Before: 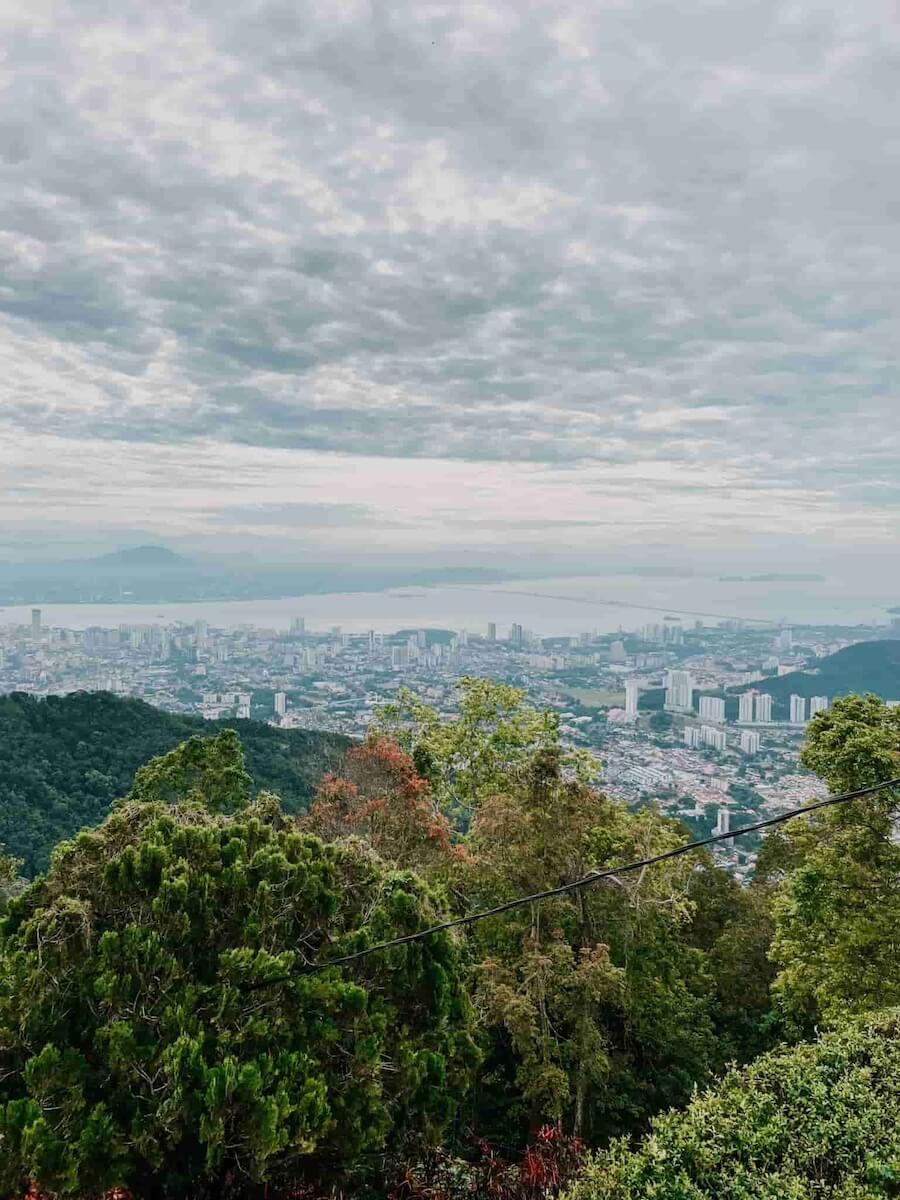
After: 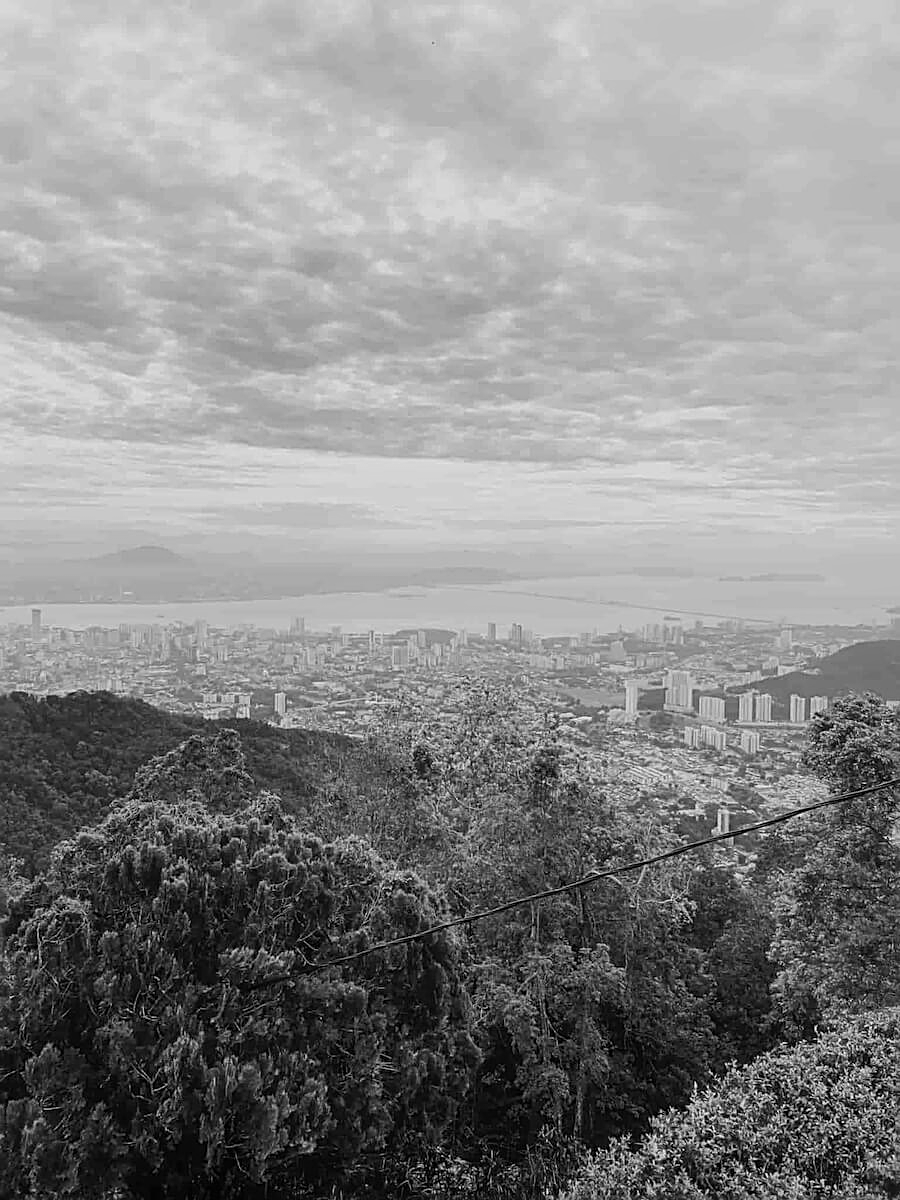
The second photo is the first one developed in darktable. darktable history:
contrast equalizer: y [[0.5, 0.488, 0.462, 0.461, 0.491, 0.5], [0.5 ×6], [0.5 ×6], [0 ×6], [0 ×6]]
monochrome: a -4.13, b 5.16, size 1
sharpen: on, module defaults
color zones: curves: ch0 [(0.068, 0.464) (0.25, 0.5) (0.48, 0.508) (0.75, 0.536) (0.886, 0.476) (0.967, 0.456)]; ch1 [(0.066, 0.456) (0.25, 0.5) (0.616, 0.508) (0.746, 0.56) (0.934, 0.444)]
